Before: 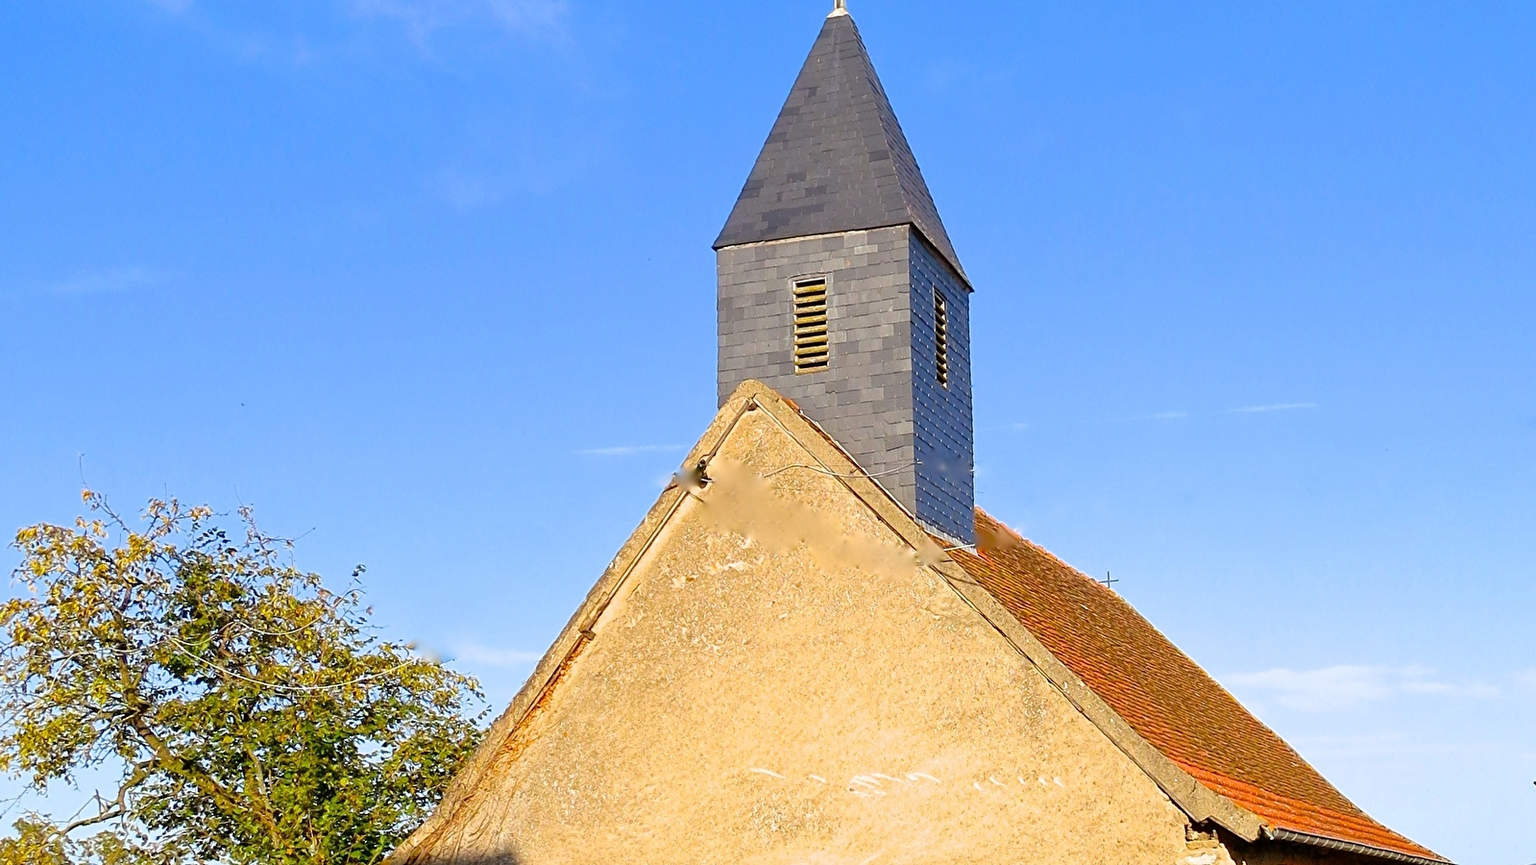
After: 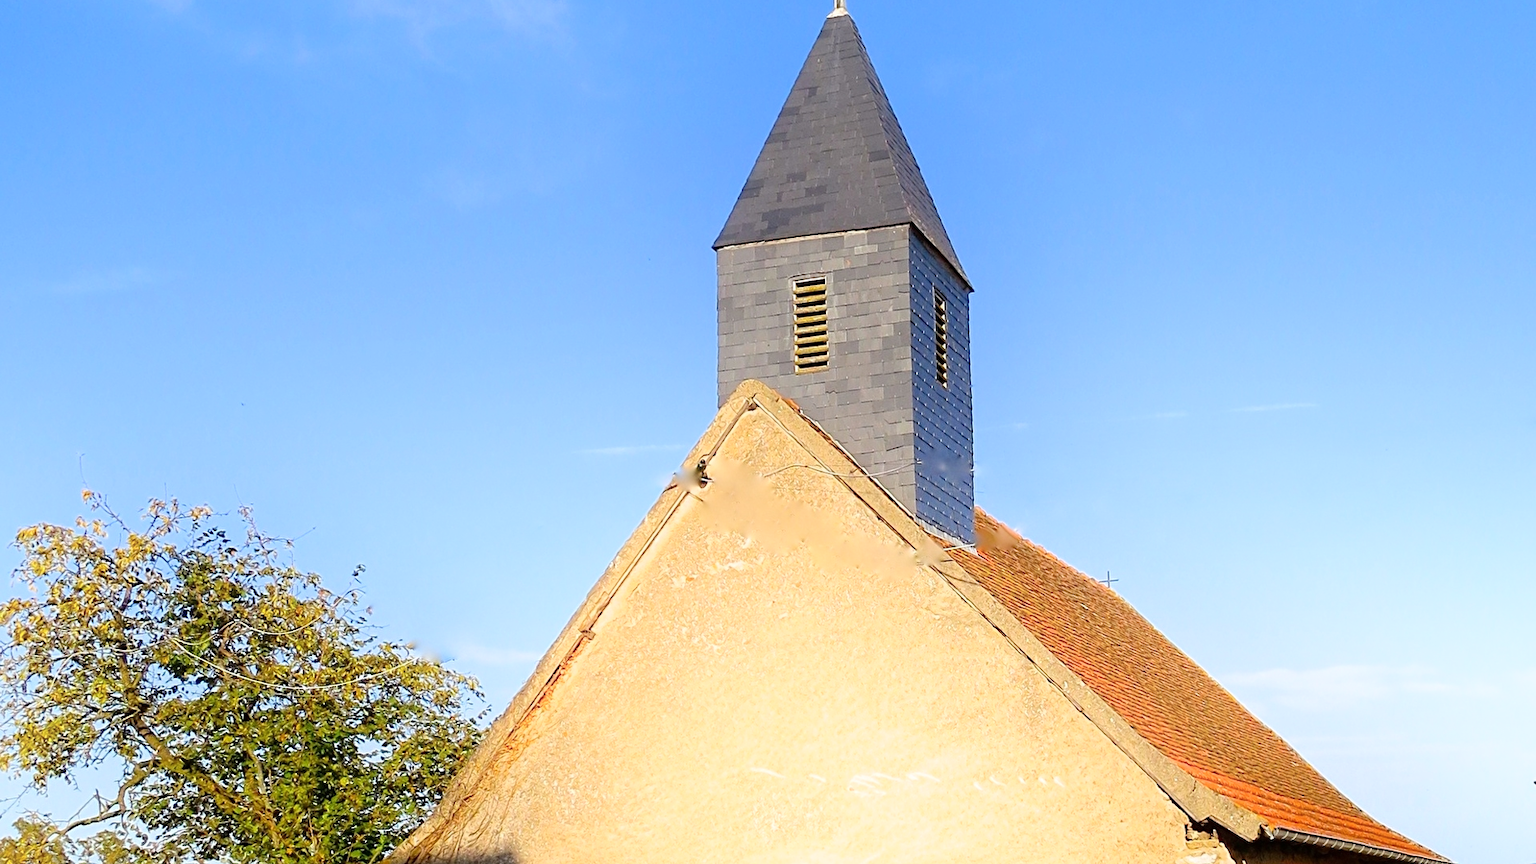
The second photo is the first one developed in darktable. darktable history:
shadows and highlights: highlights 71.12, soften with gaussian
